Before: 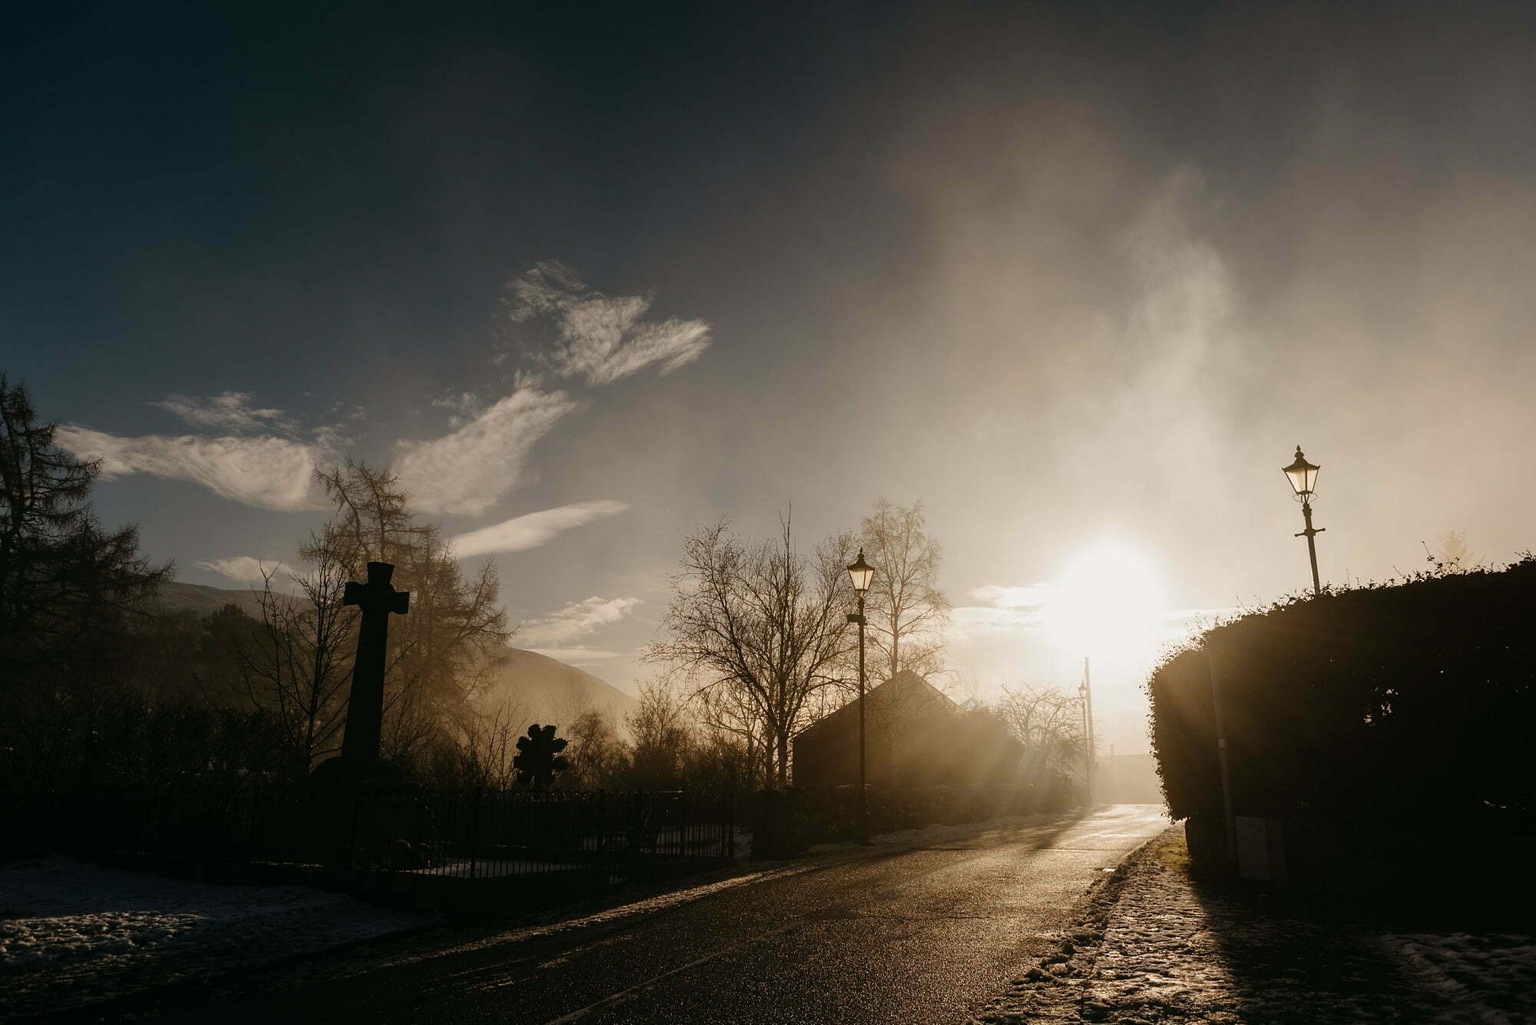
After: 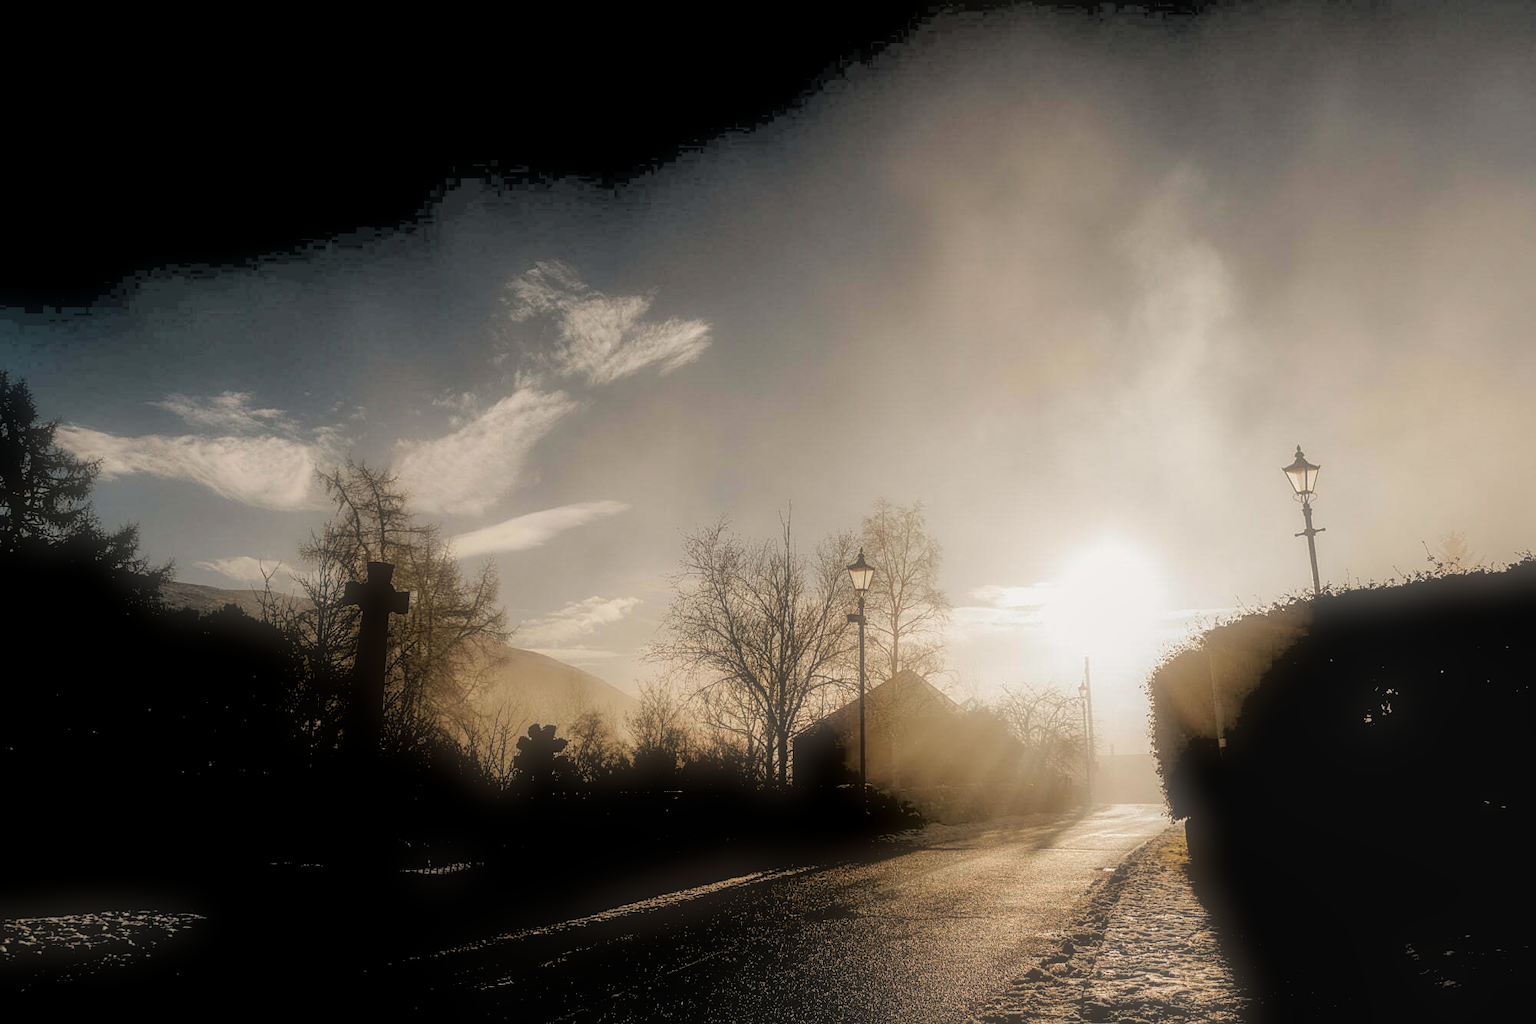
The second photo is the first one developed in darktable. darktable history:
shadows and highlights: shadows -20, white point adjustment -2, highlights -35
soften: size 60.24%, saturation 65.46%, brightness 0.506 EV, mix 25.7%
local contrast: detail 130%
sharpen: amount 0.2
rgb levels: levels [[0.027, 0.429, 0.996], [0, 0.5, 1], [0, 0.5, 1]]
